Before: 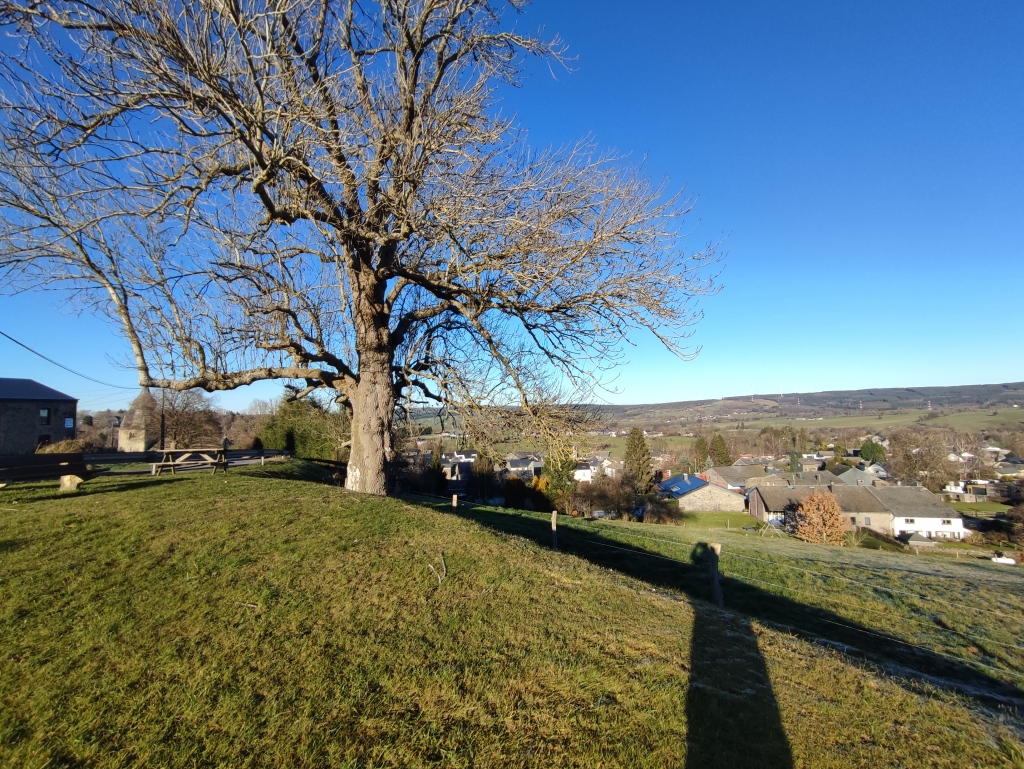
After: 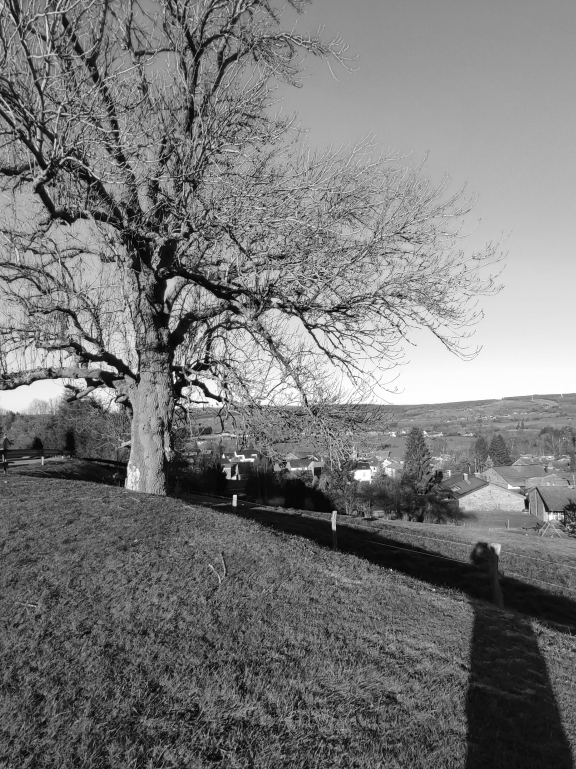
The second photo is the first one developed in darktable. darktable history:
color calibration: output gray [0.25, 0.35, 0.4, 0], x 0.383, y 0.372, temperature 3905.17 K
white balance: emerald 1
crop: left 21.496%, right 22.254%
sharpen: radius 2.883, amount 0.868, threshold 47.523
